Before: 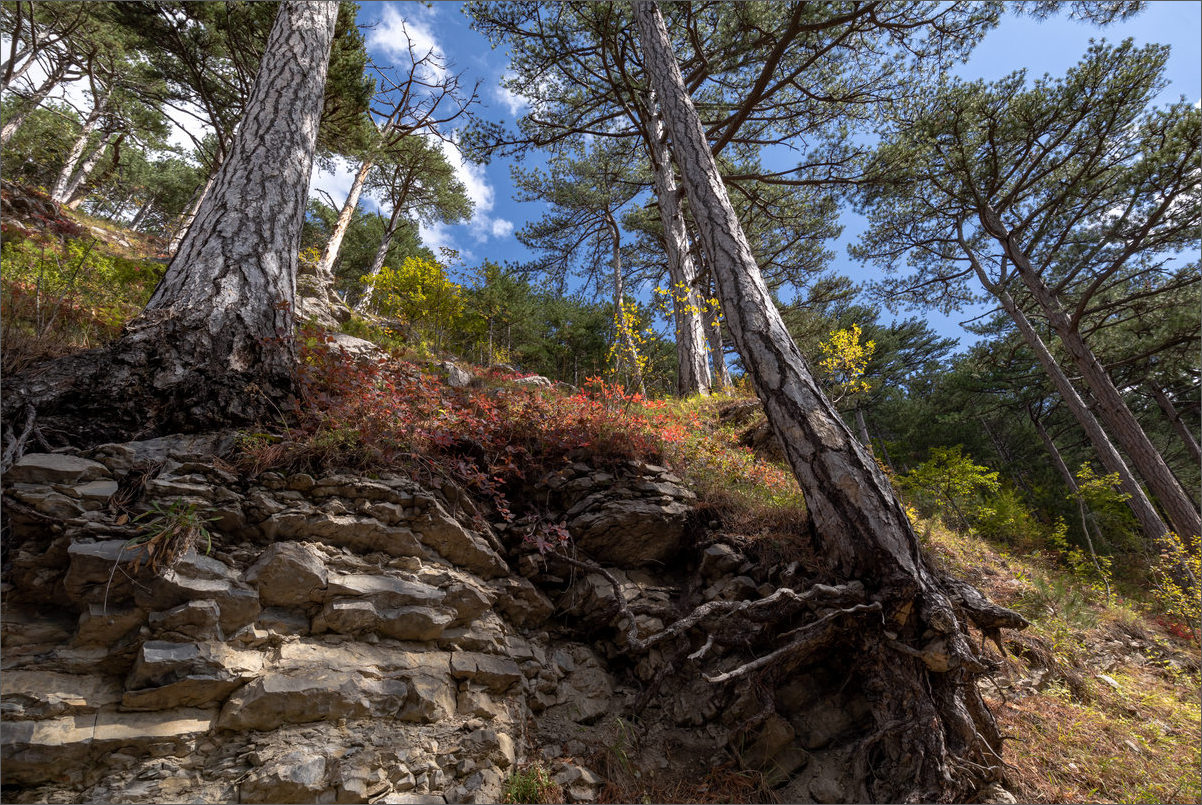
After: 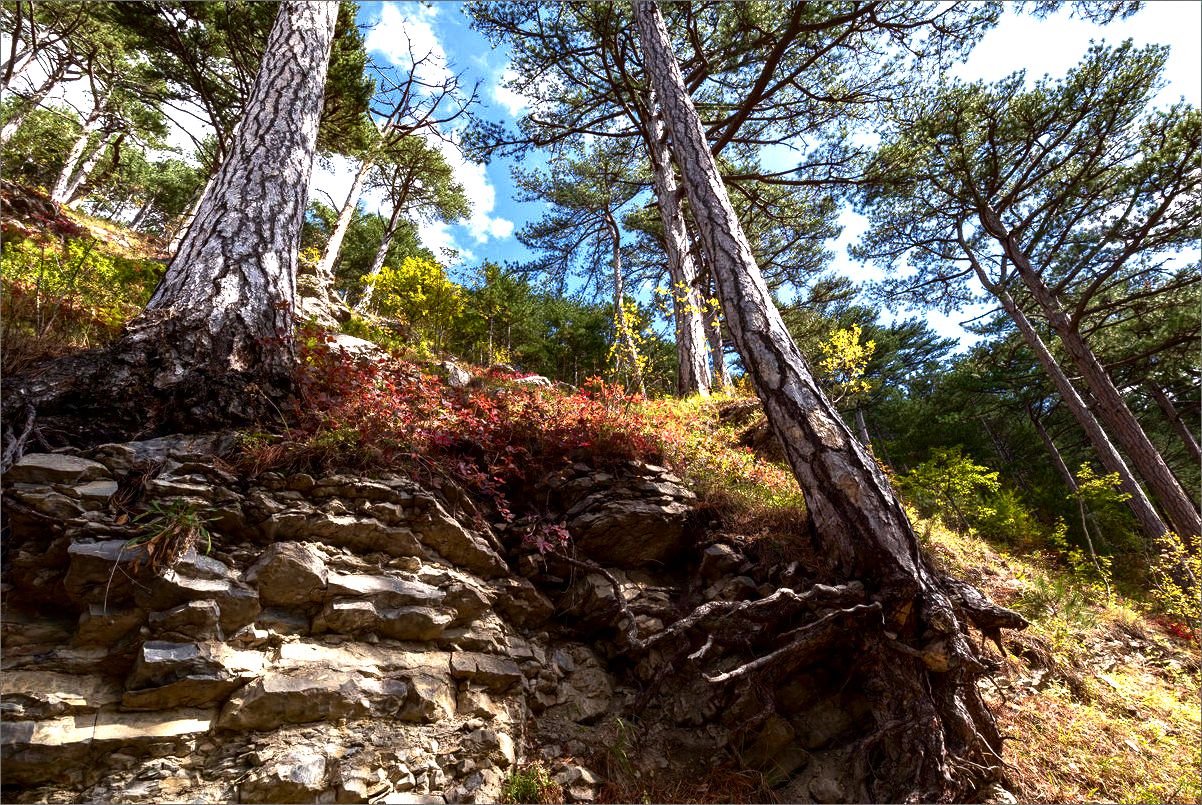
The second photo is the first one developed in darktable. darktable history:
exposure: black level correction 0, exposure 1.45 EV, compensate exposure bias true, compensate highlight preservation false
velvia: on, module defaults
contrast brightness saturation: contrast 0.099, brightness -0.275, saturation 0.143
levels: mode automatic, gray 50.84%, white 99.97%, levels [0, 0.492, 0.984]
